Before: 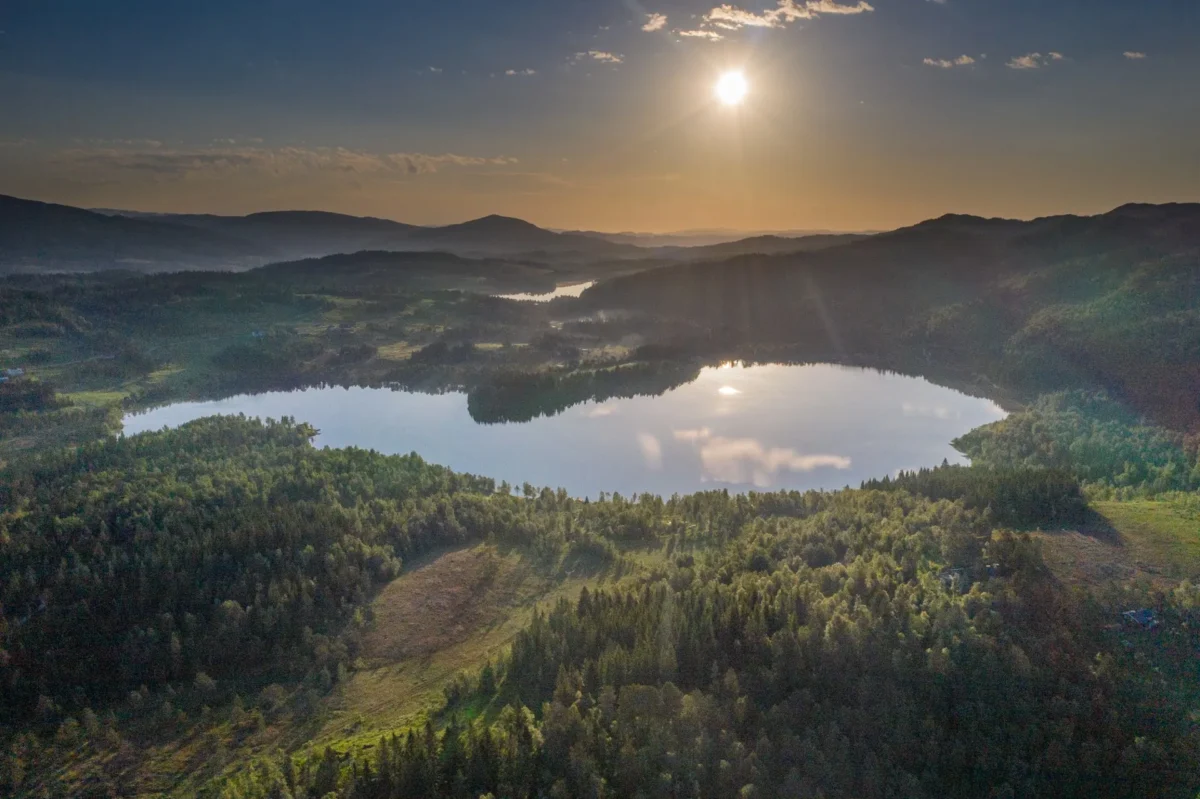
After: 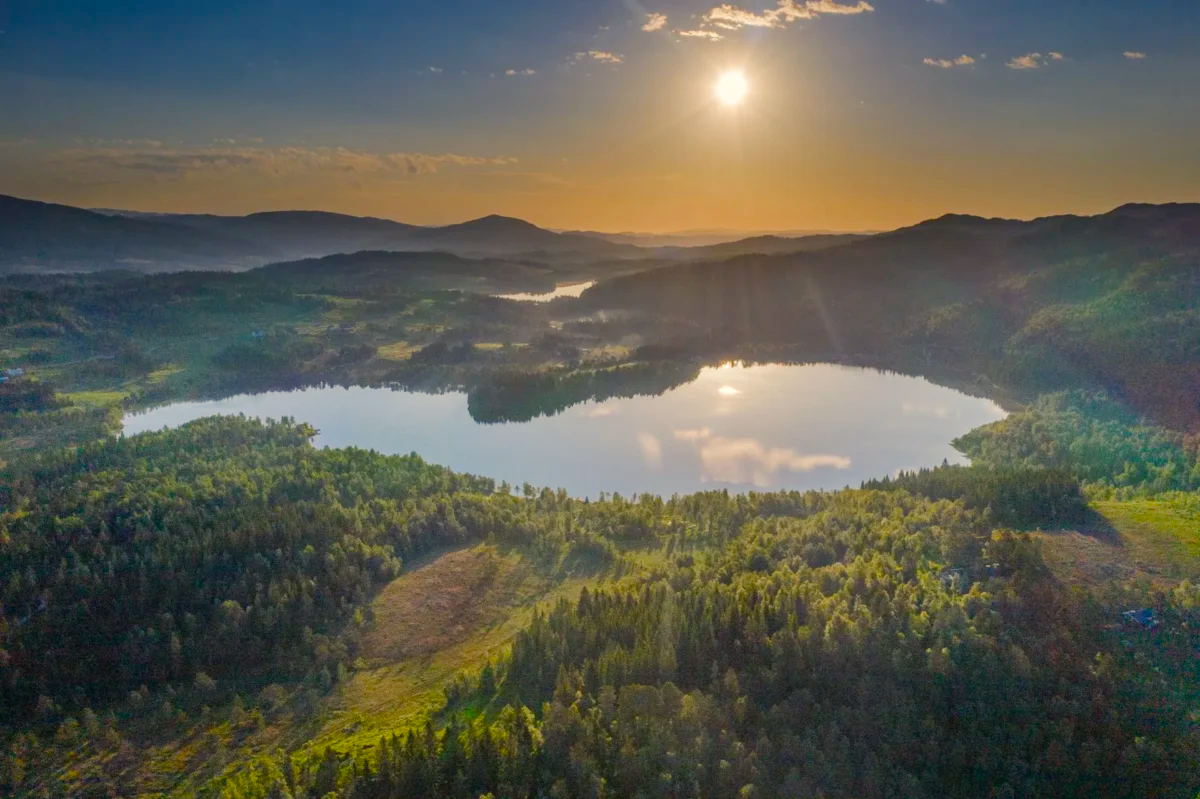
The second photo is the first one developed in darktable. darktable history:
color balance rgb: highlights gain › chroma 3.093%, highlights gain › hue 78.81°, perceptual saturation grading › global saturation 23.508%, perceptual saturation grading › highlights -23.591%, perceptual saturation grading › mid-tones 24.194%, perceptual saturation grading › shadows 39.325%, perceptual brilliance grading › mid-tones 9.838%, perceptual brilliance grading › shadows 14.297%
